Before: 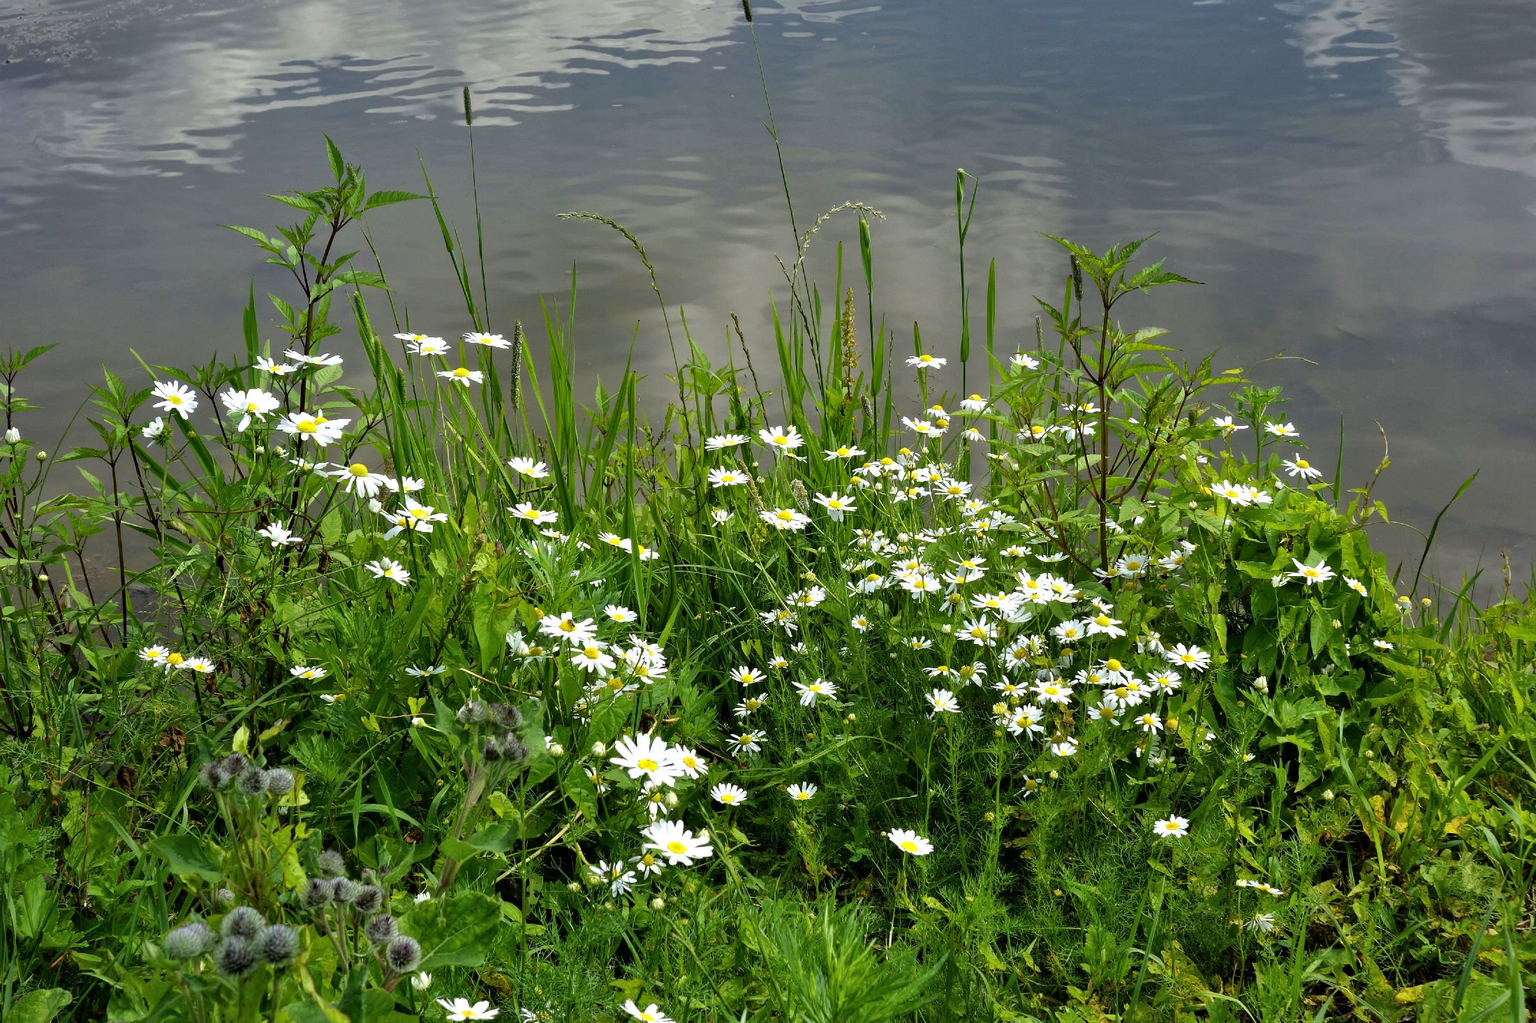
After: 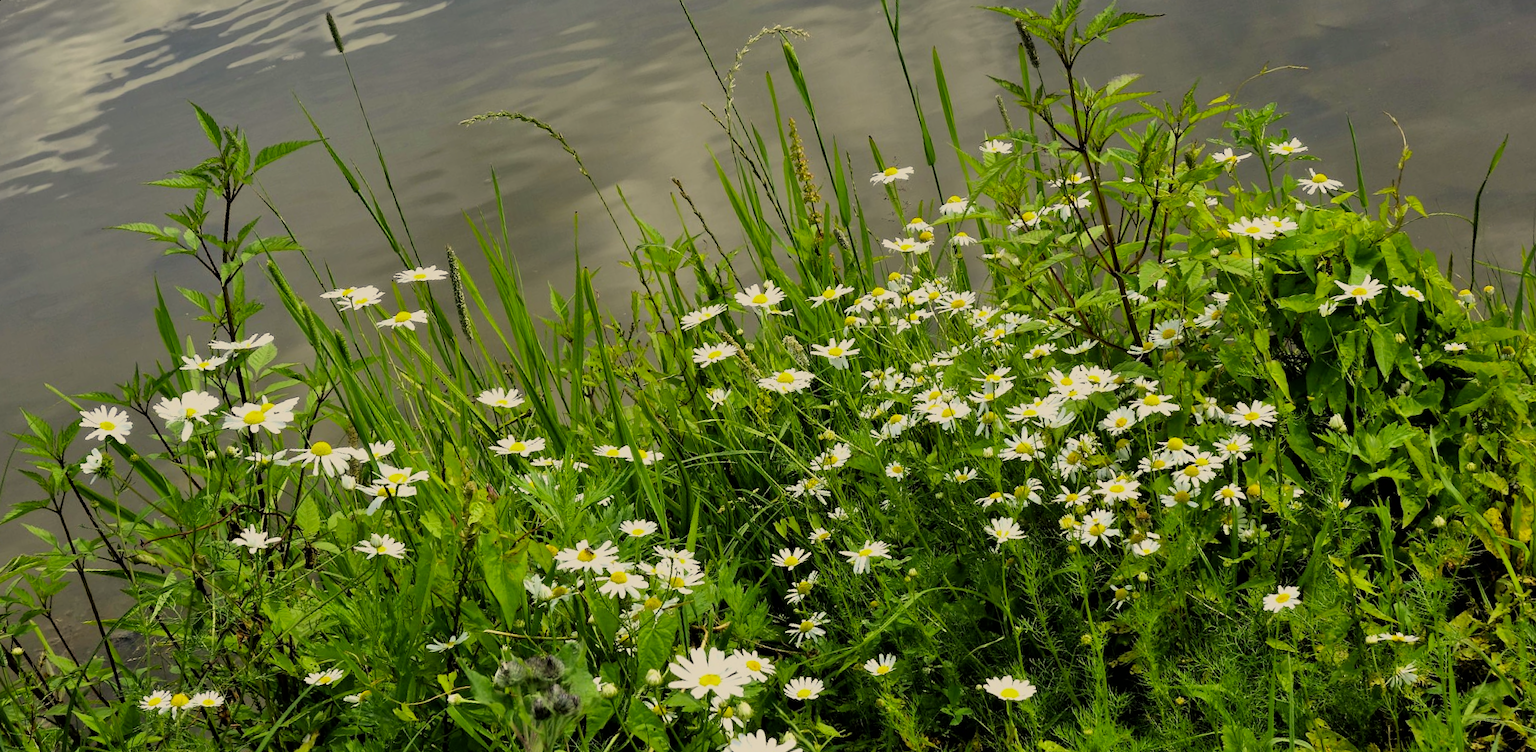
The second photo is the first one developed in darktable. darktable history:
rotate and perspective: rotation -14.8°, crop left 0.1, crop right 0.903, crop top 0.25, crop bottom 0.748
color correction: highlights a* 1.39, highlights b* 17.83
filmic rgb: black relative exposure -7.65 EV, white relative exposure 4.56 EV, hardness 3.61, color science v6 (2022)
